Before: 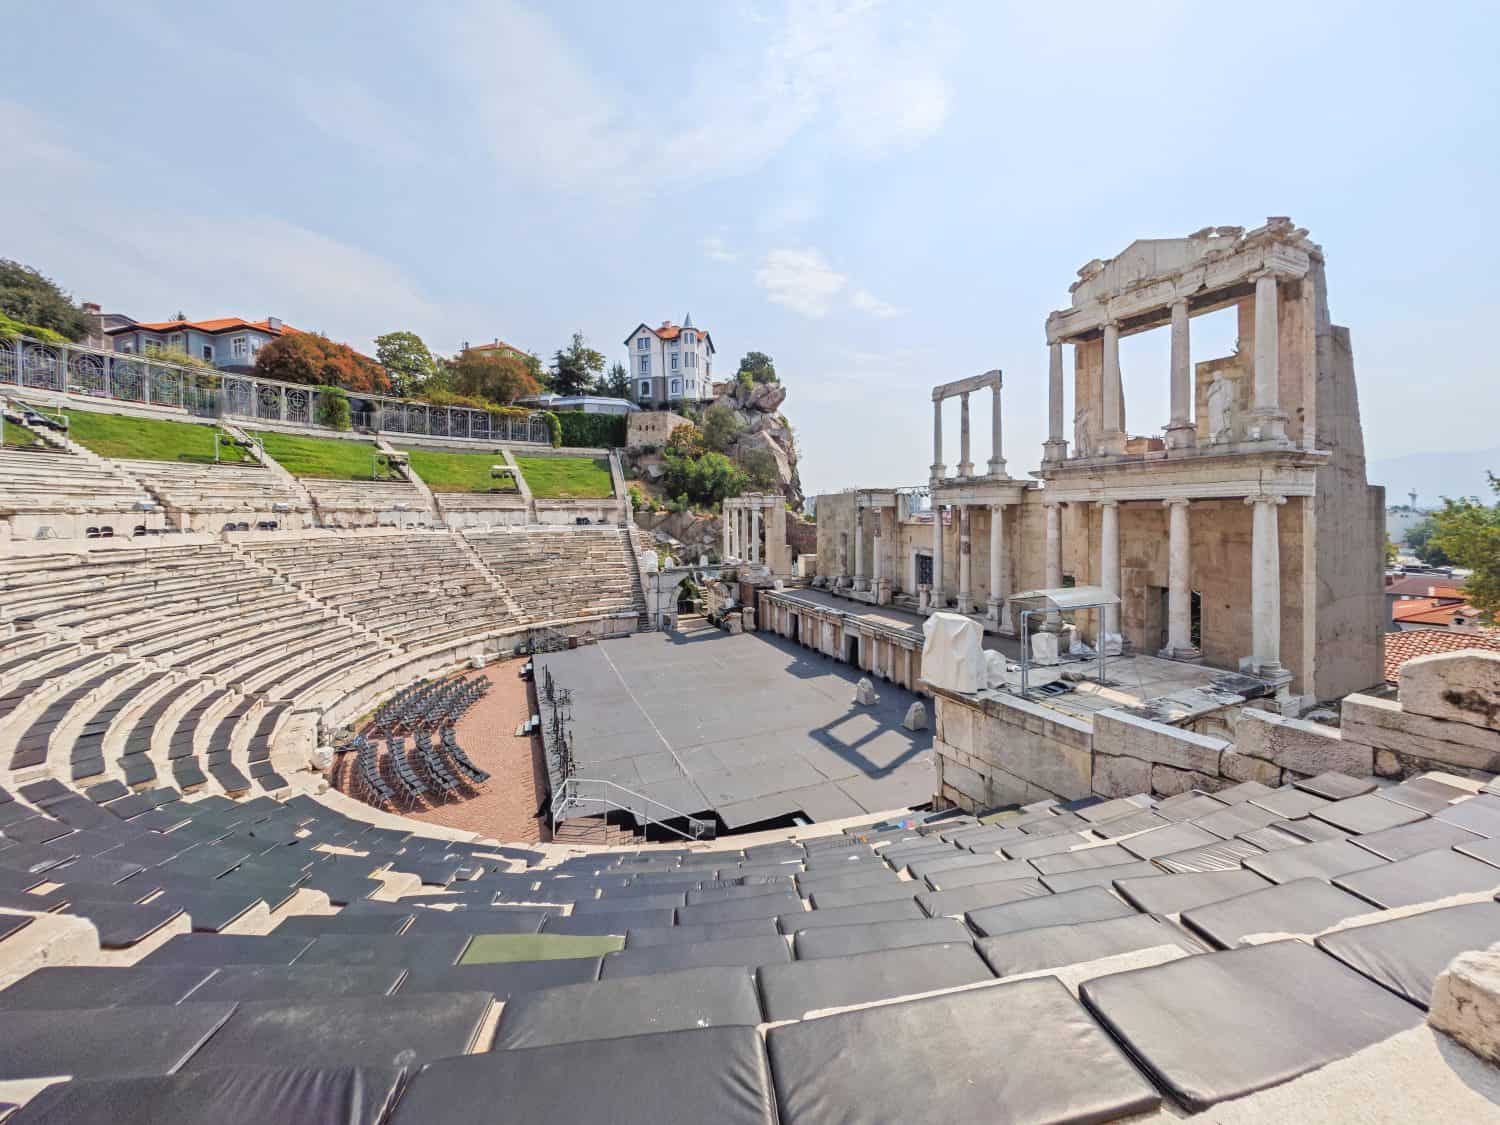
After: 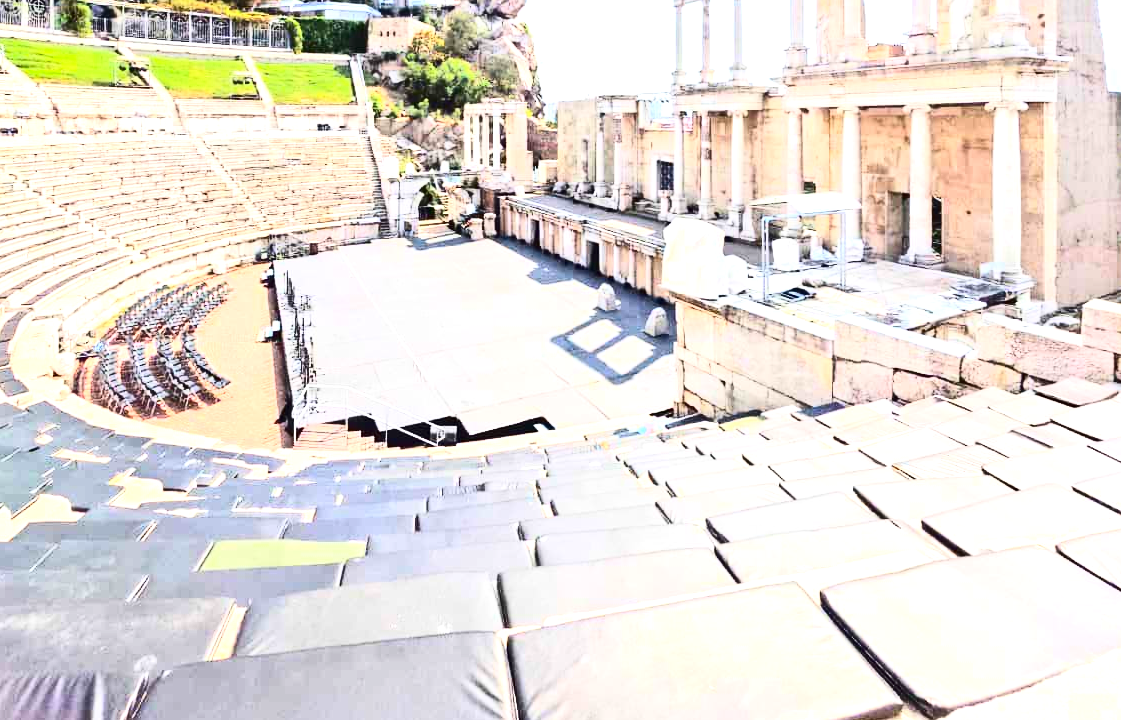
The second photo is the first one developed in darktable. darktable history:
crop and rotate: left 17.309%, top 35.079%, right 7.895%, bottom 0.839%
contrast brightness saturation: contrast 0.409, brightness 0.051, saturation 0.25
exposure: black level correction 0, exposure 1.374 EV, compensate exposure bias true, compensate highlight preservation false
